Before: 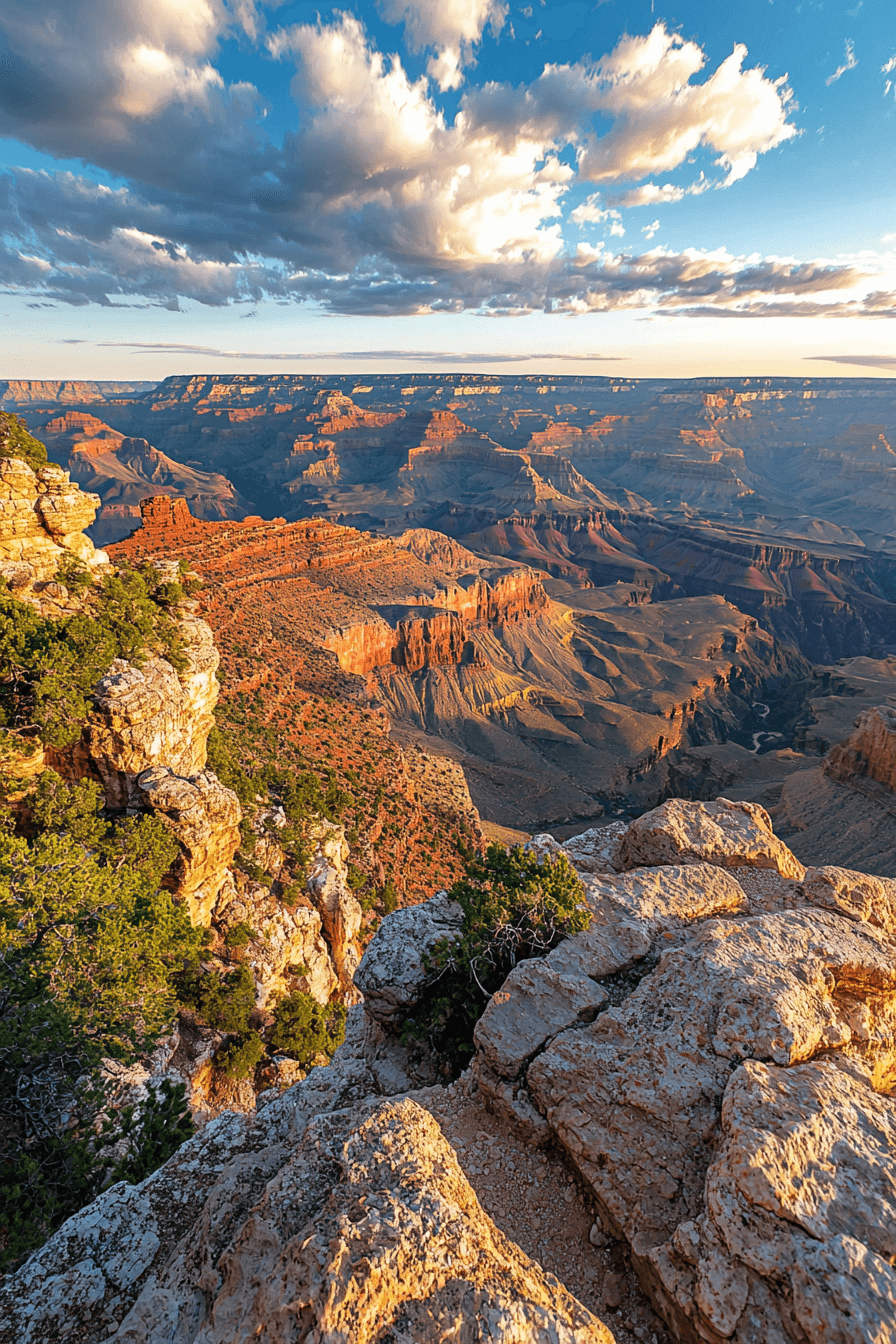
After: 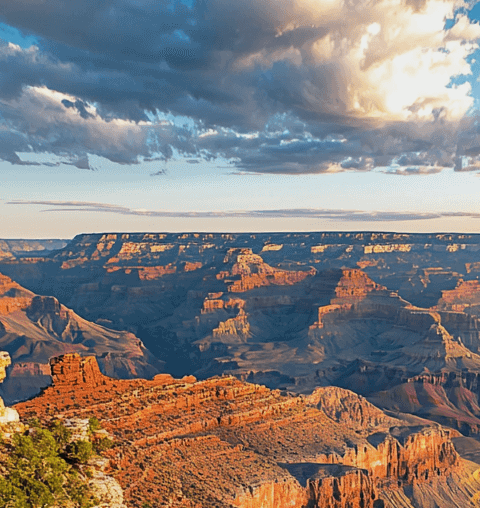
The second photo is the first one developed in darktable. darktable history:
exposure: exposure -0.21 EV, compensate highlight preservation false
crop: left 10.121%, top 10.631%, right 36.218%, bottom 51.526%
